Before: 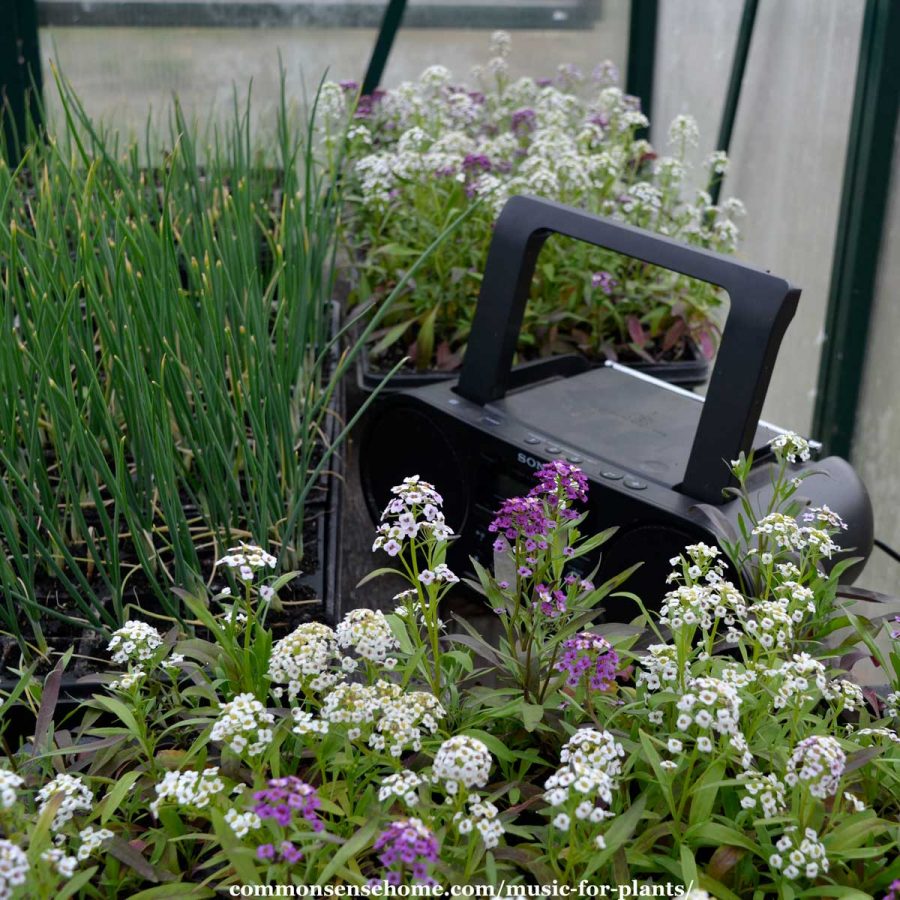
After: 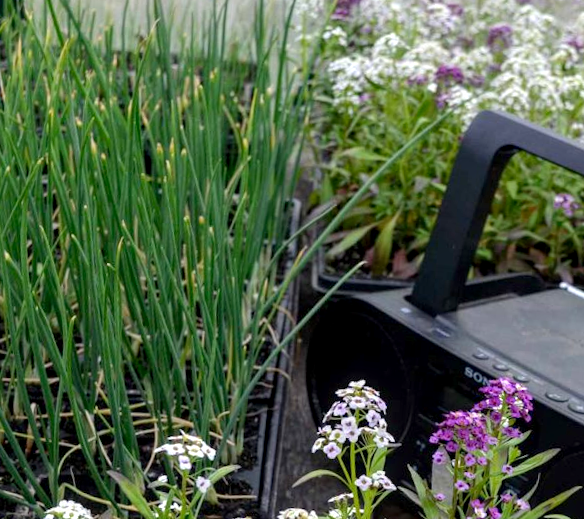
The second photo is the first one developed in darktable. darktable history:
levels: levels [0, 0.435, 0.917]
crop and rotate: angle -4.99°, left 2.122%, top 6.945%, right 27.566%, bottom 30.519%
local contrast: detail 130%
white balance: emerald 1
